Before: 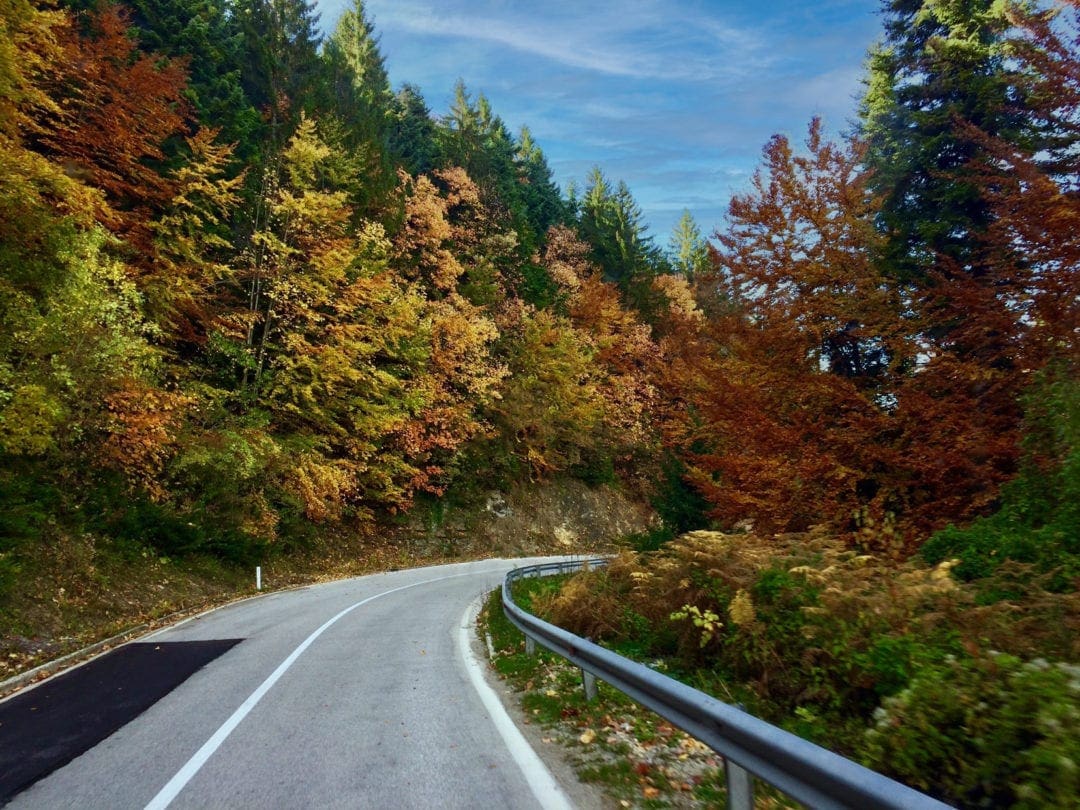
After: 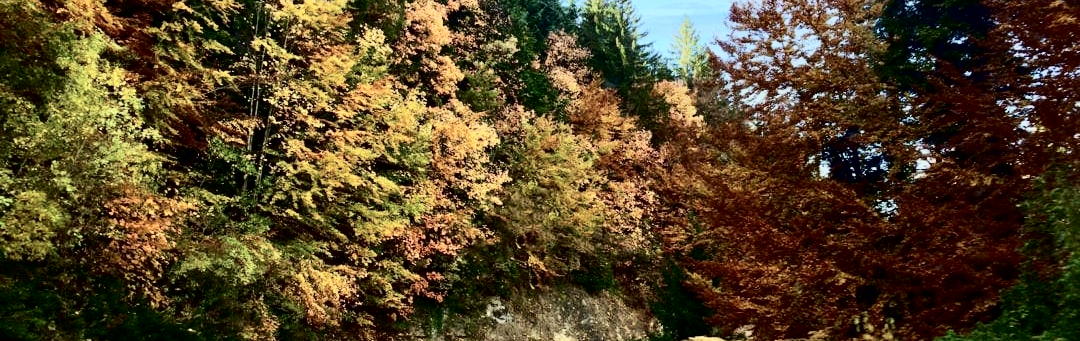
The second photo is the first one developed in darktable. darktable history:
crop and rotate: top 24.021%, bottom 33.823%
exposure: compensate exposure bias true, compensate highlight preservation false
contrast brightness saturation: contrast 0.033, brightness -0.031
tone curve: curves: ch0 [(0, 0) (0.004, 0) (0.133, 0.071) (0.325, 0.456) (0.832, 0.957) (1, 1)], color space Lab, independent channels, preserve colors none
